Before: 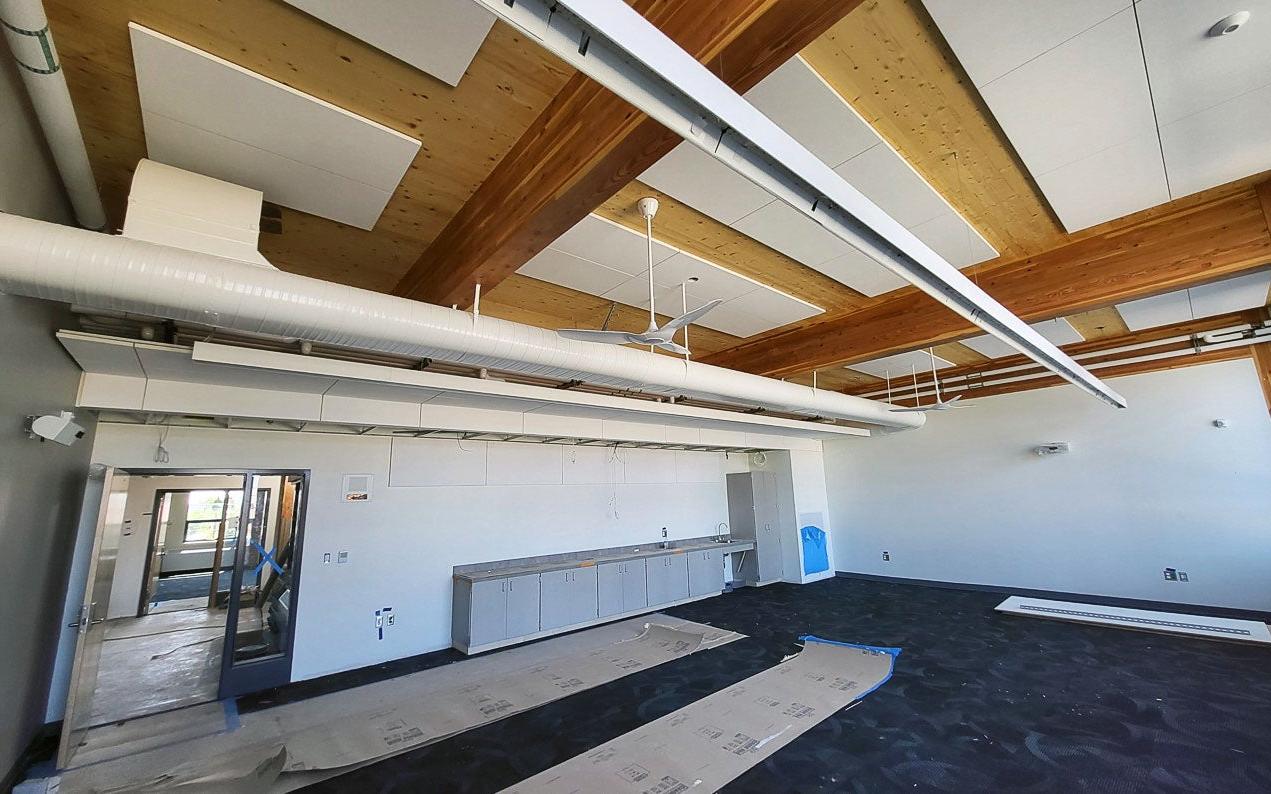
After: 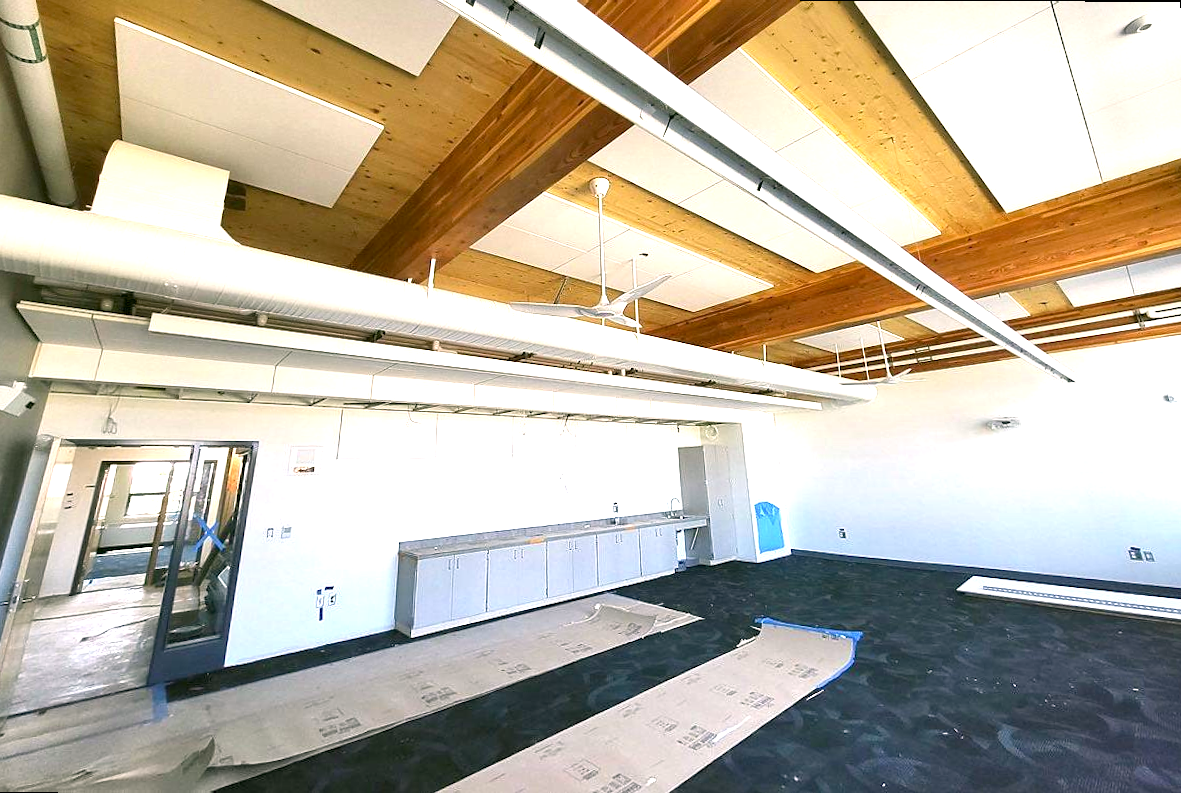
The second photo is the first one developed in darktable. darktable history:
color correction: highlights a* 4.02, highlights b* 4.98, shadows a* -7.55, shadows b* 4.98
rotate and perspective: rotation 0.215°, lens shift (vertical) -0.139, crop left 0.069, crop right 0.939, crop top 0.002, crop bottom 0.996
exposure: black level correction 0.001, exposure 1.116 EV, compensate highlight preservation false
